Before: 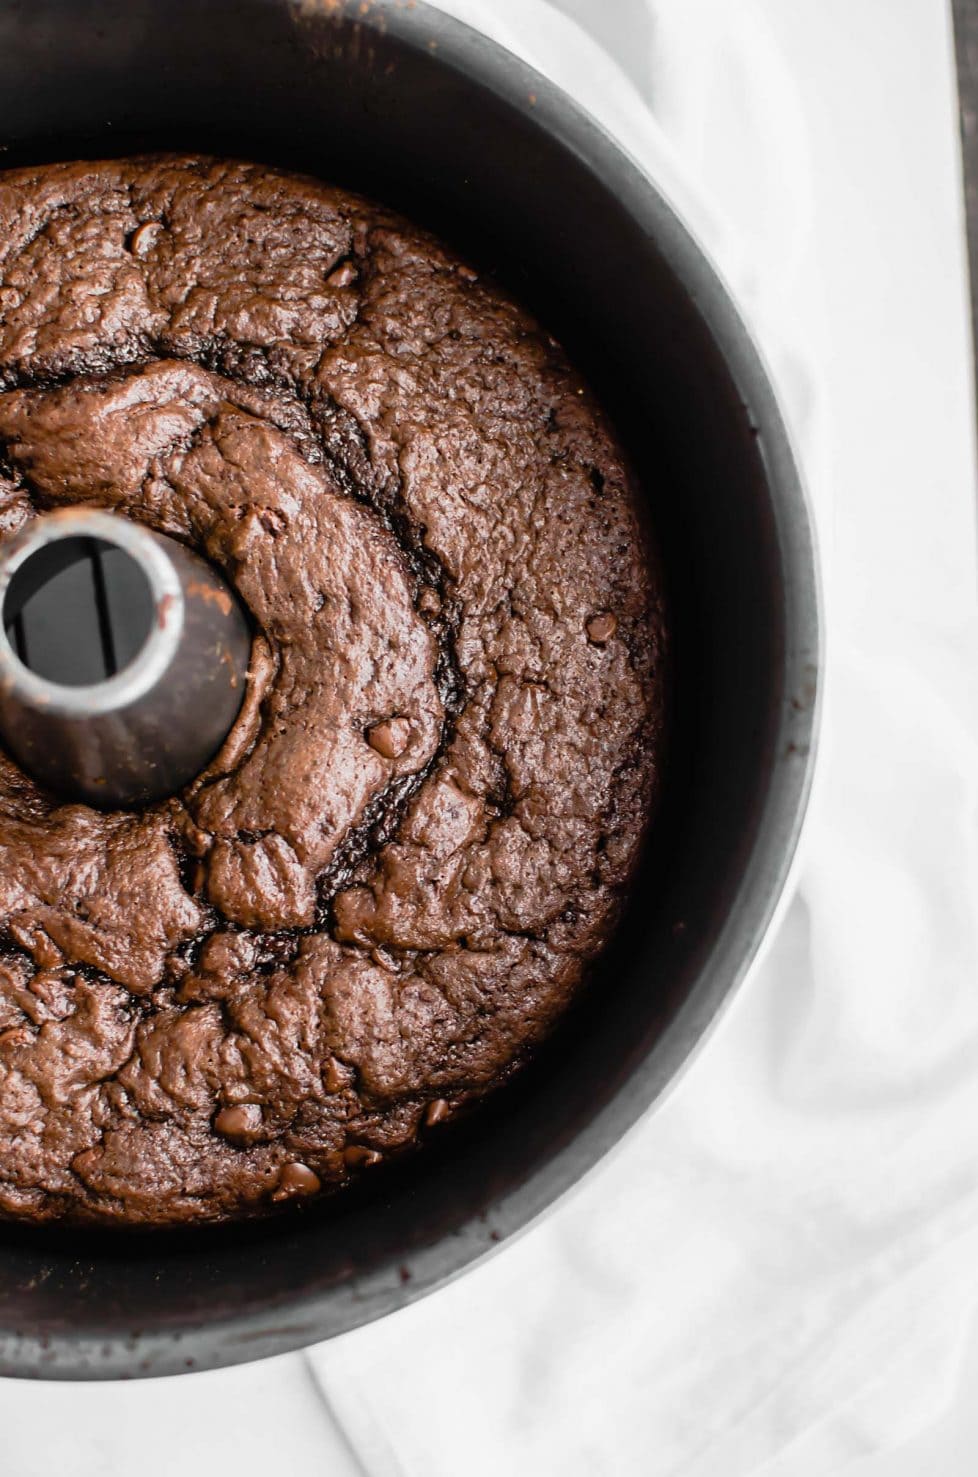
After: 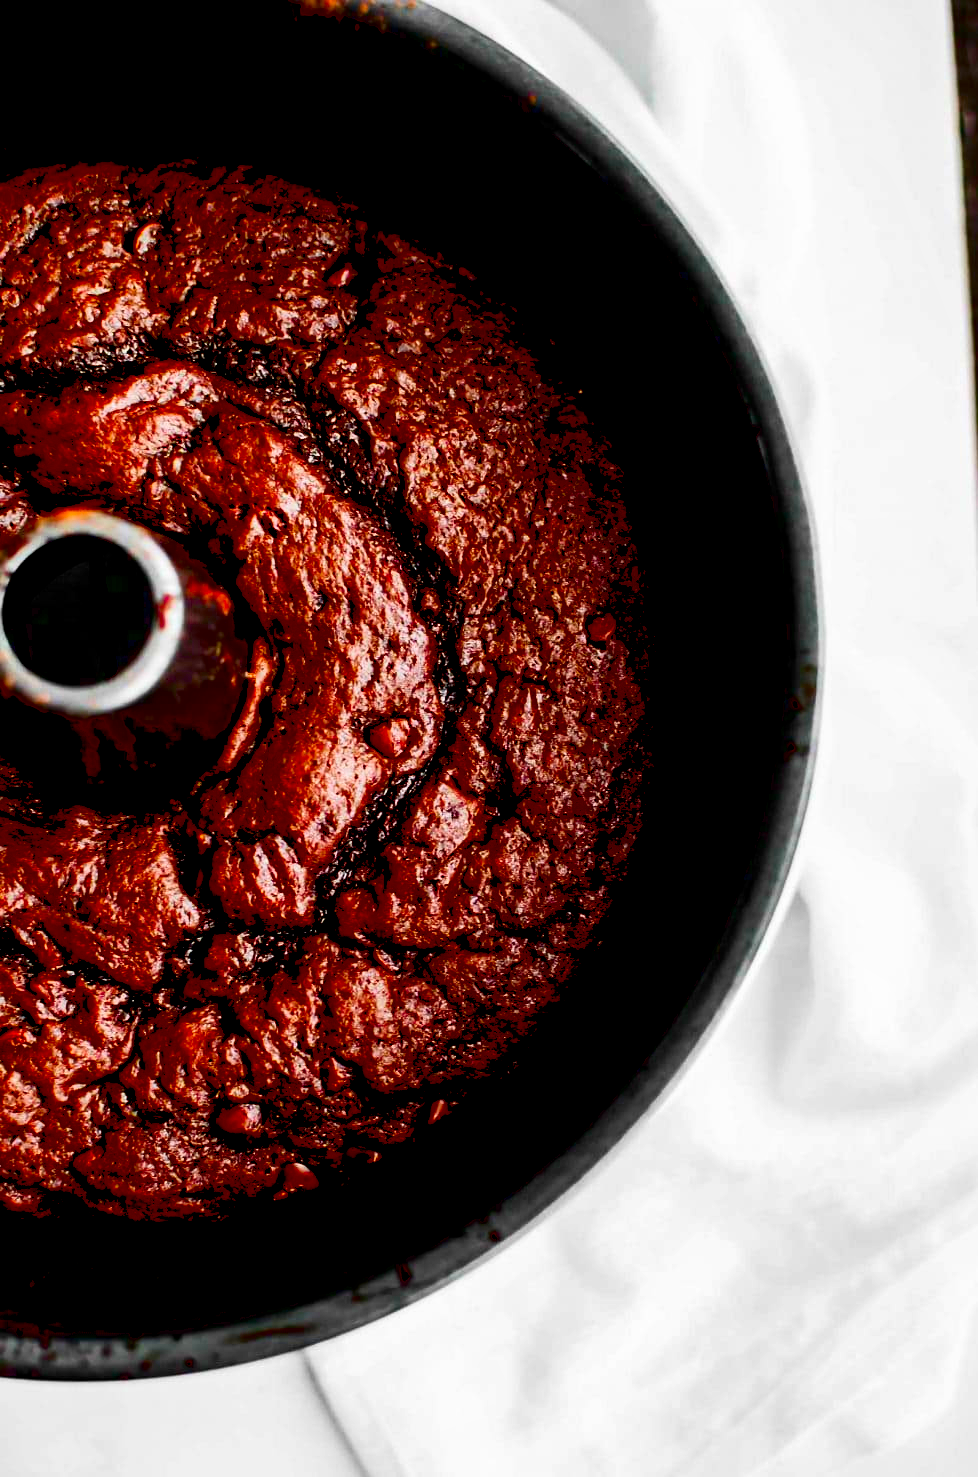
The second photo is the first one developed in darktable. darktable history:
contrast brightness saturation: brightness -1, saturation 1
base curve: curves: ch0 [(0, 0) (0.028, 0.03) (0.121, 0.232) (0.46, 0.748) (0.859, 0.968) (1, 1)]
local contrast: mode bilateral grid, contrast 20, coarseness 100, detail 150%, midtone range 0.2
exposure: black level correction 0.056, compensate highlight preservation false
